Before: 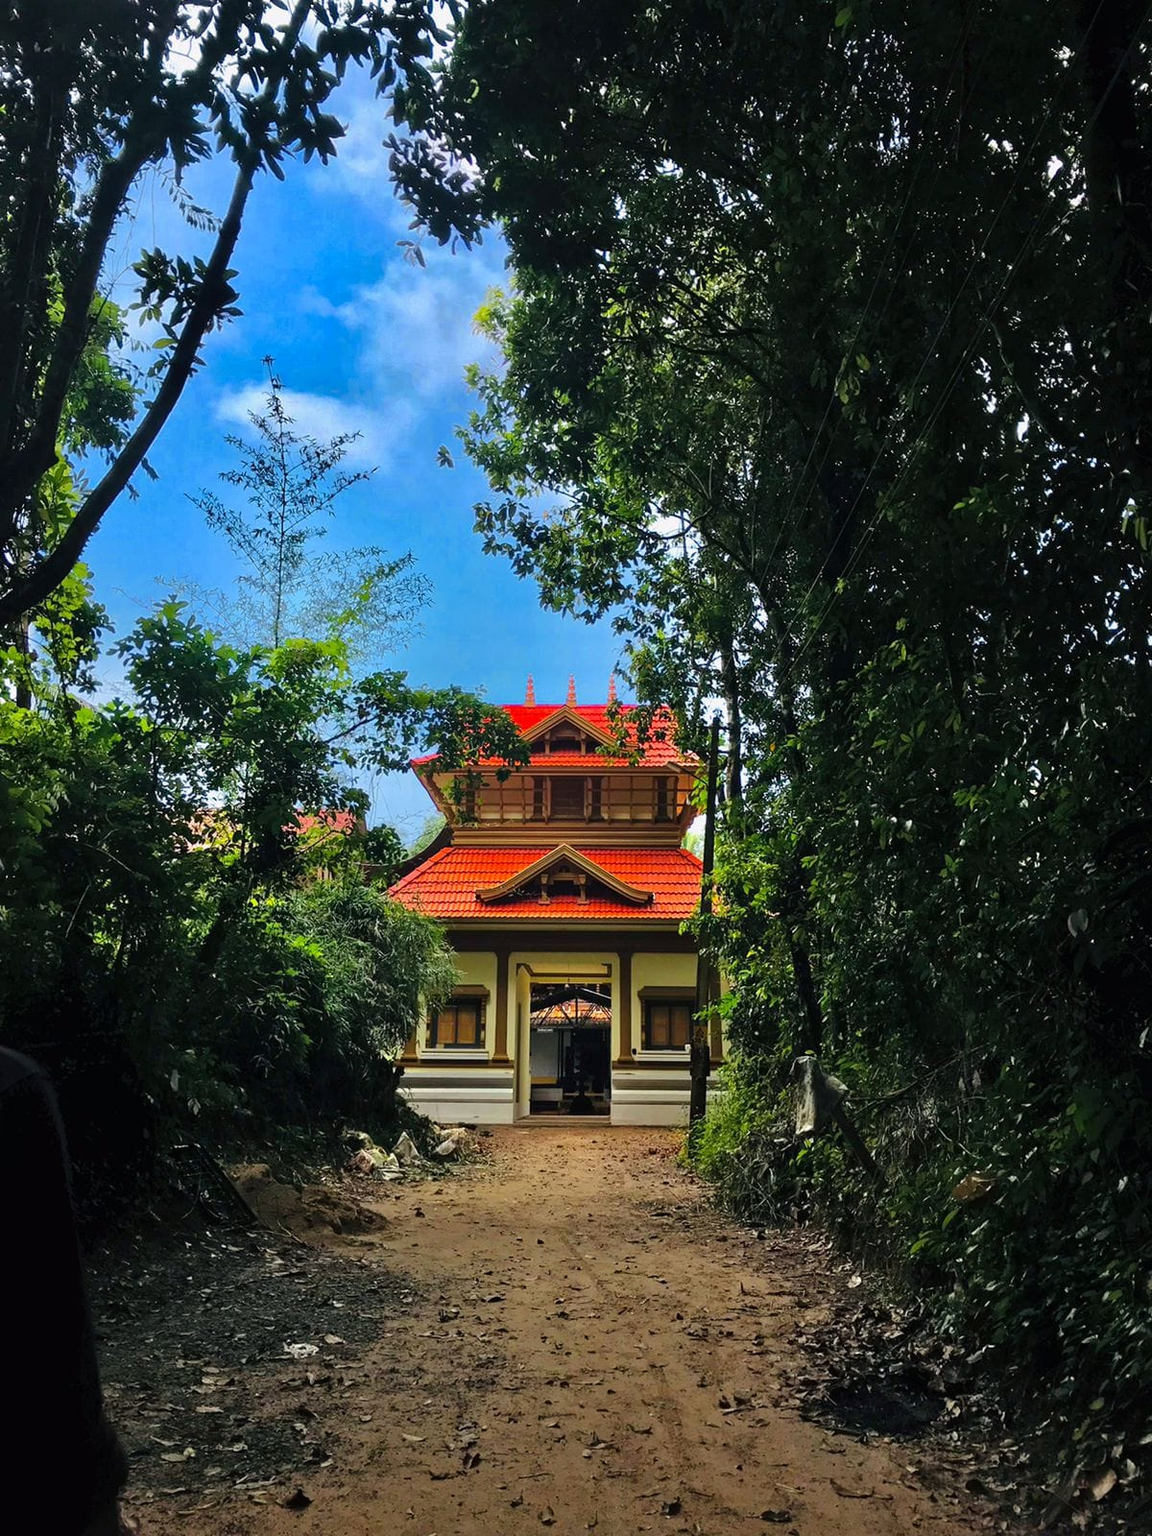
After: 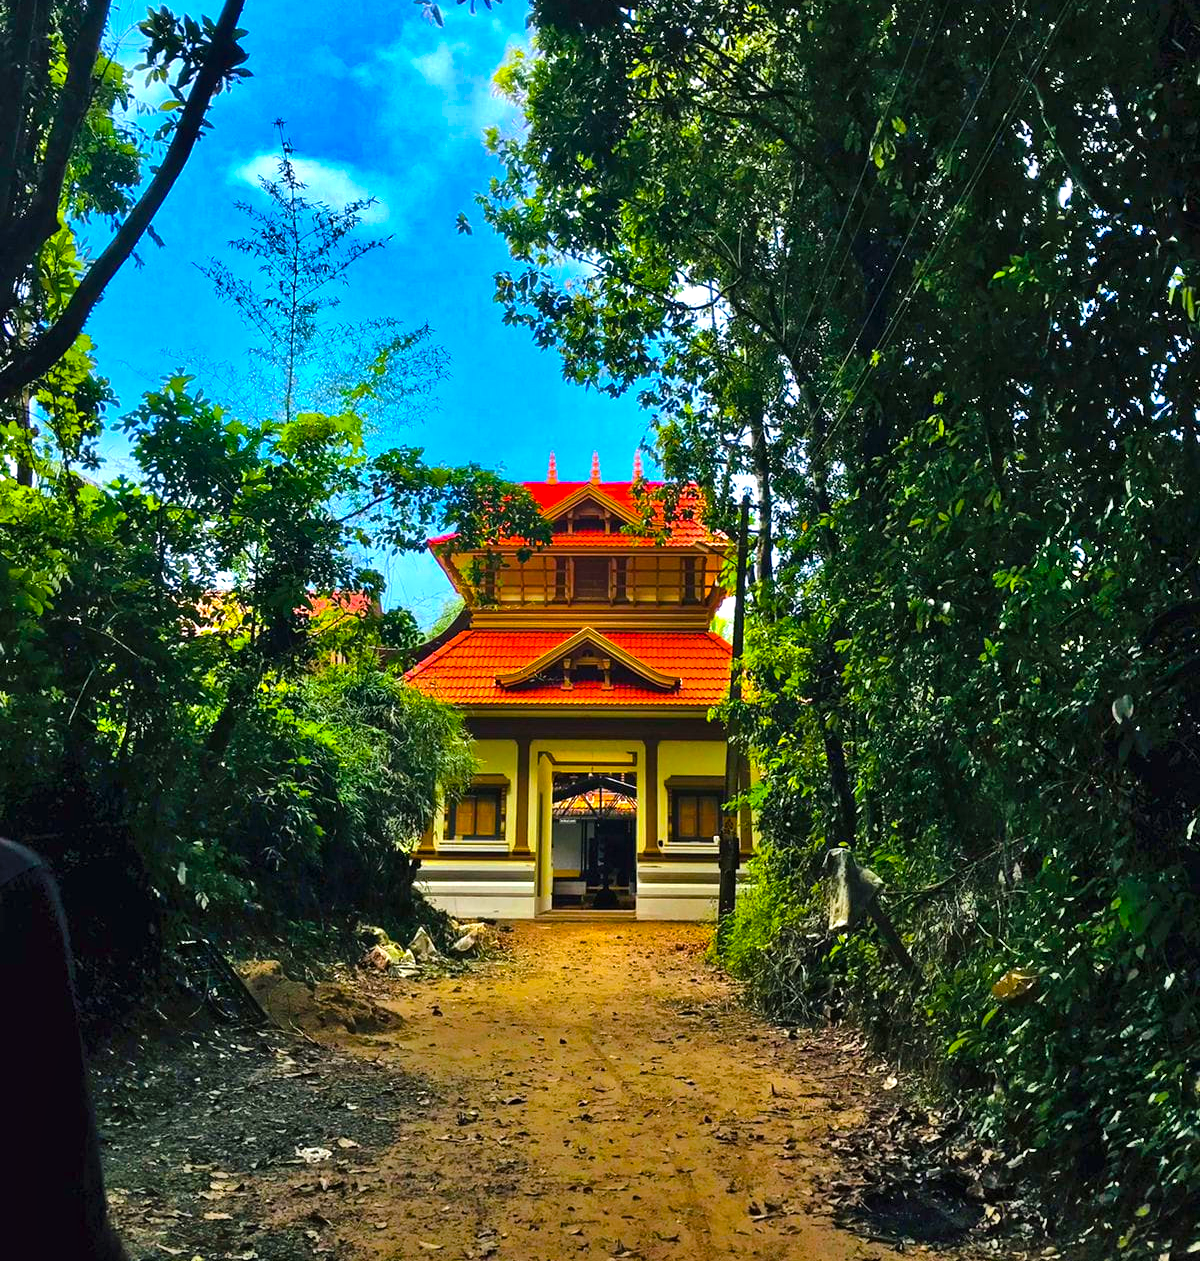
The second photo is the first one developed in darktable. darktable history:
color balance rgb: shadows lift › chroma 0.681%, shadows lift › hue 111.71°, linear chroma grading › global chroma 20.459%, perceptual saturation grading › global saturation 30.098%, perceptual brilliance grading › global brilliance 17.658%, global vibrance 20%
crop and rotate: top 15.801%, bottom 5.359%
shadows and highlights: radius 101.62, shadows 50.79, highlights -65.62, highlights color adjustment 56.56%, soften with gaussian
